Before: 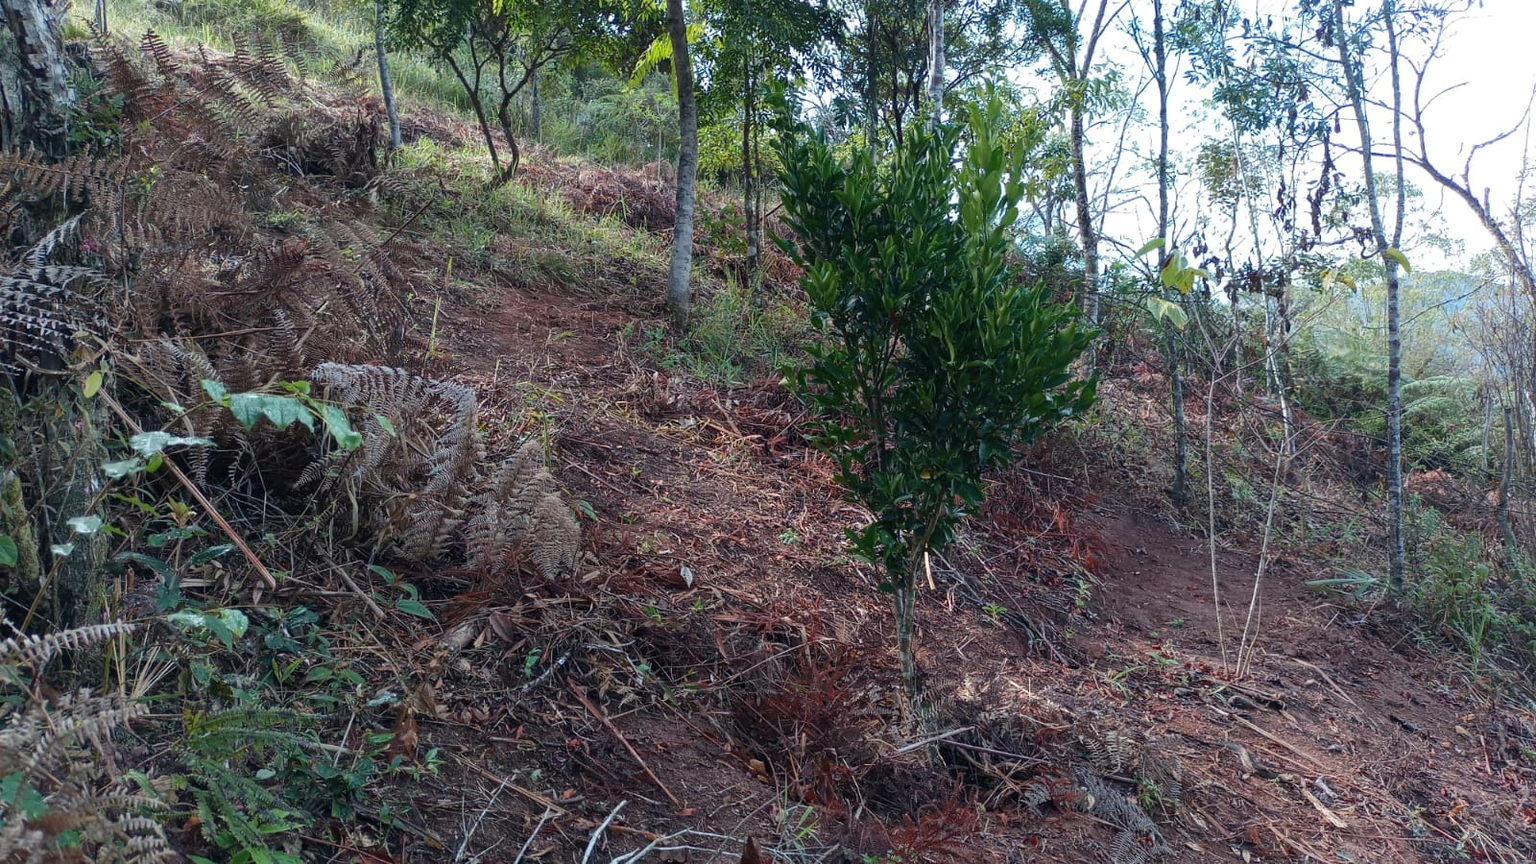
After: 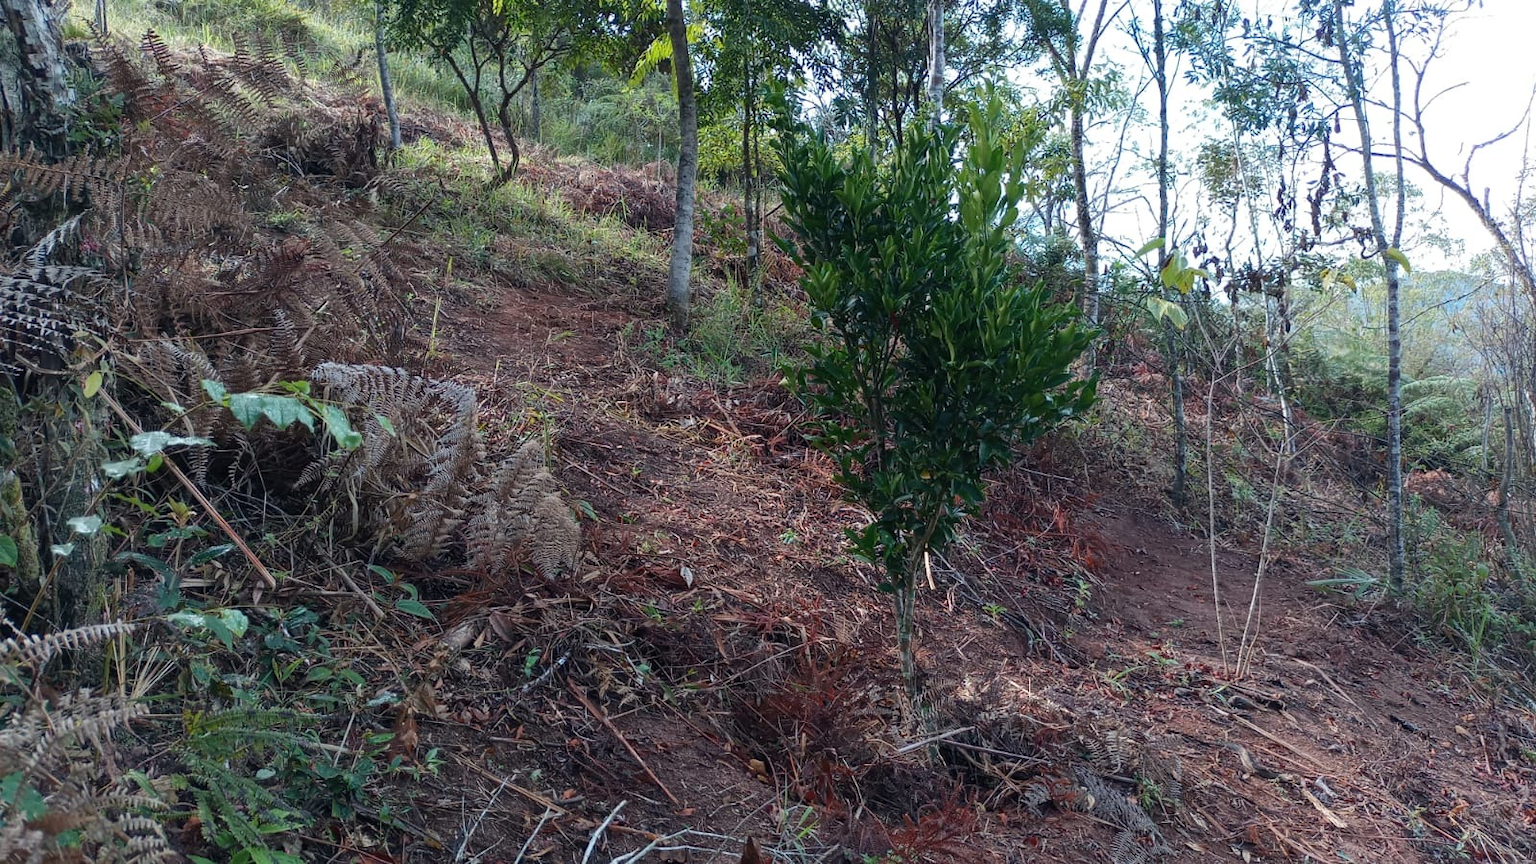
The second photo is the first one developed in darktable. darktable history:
color correction: highlights b* 0.002, saturation 0.987
